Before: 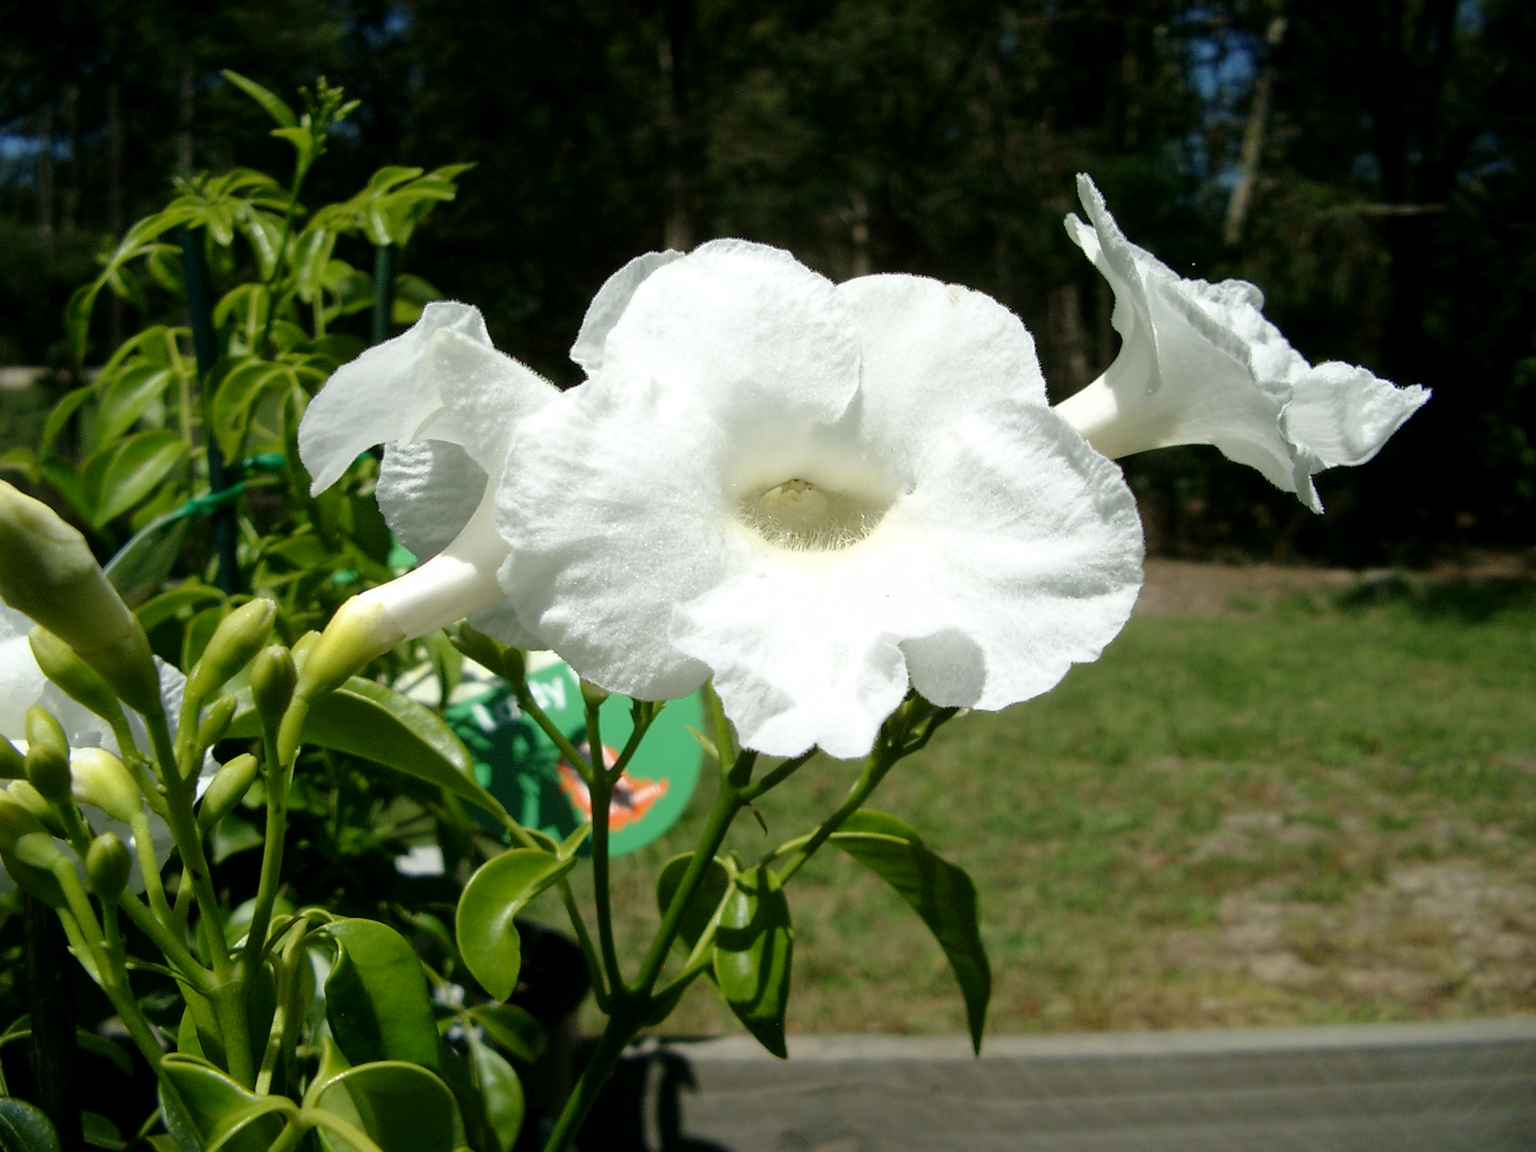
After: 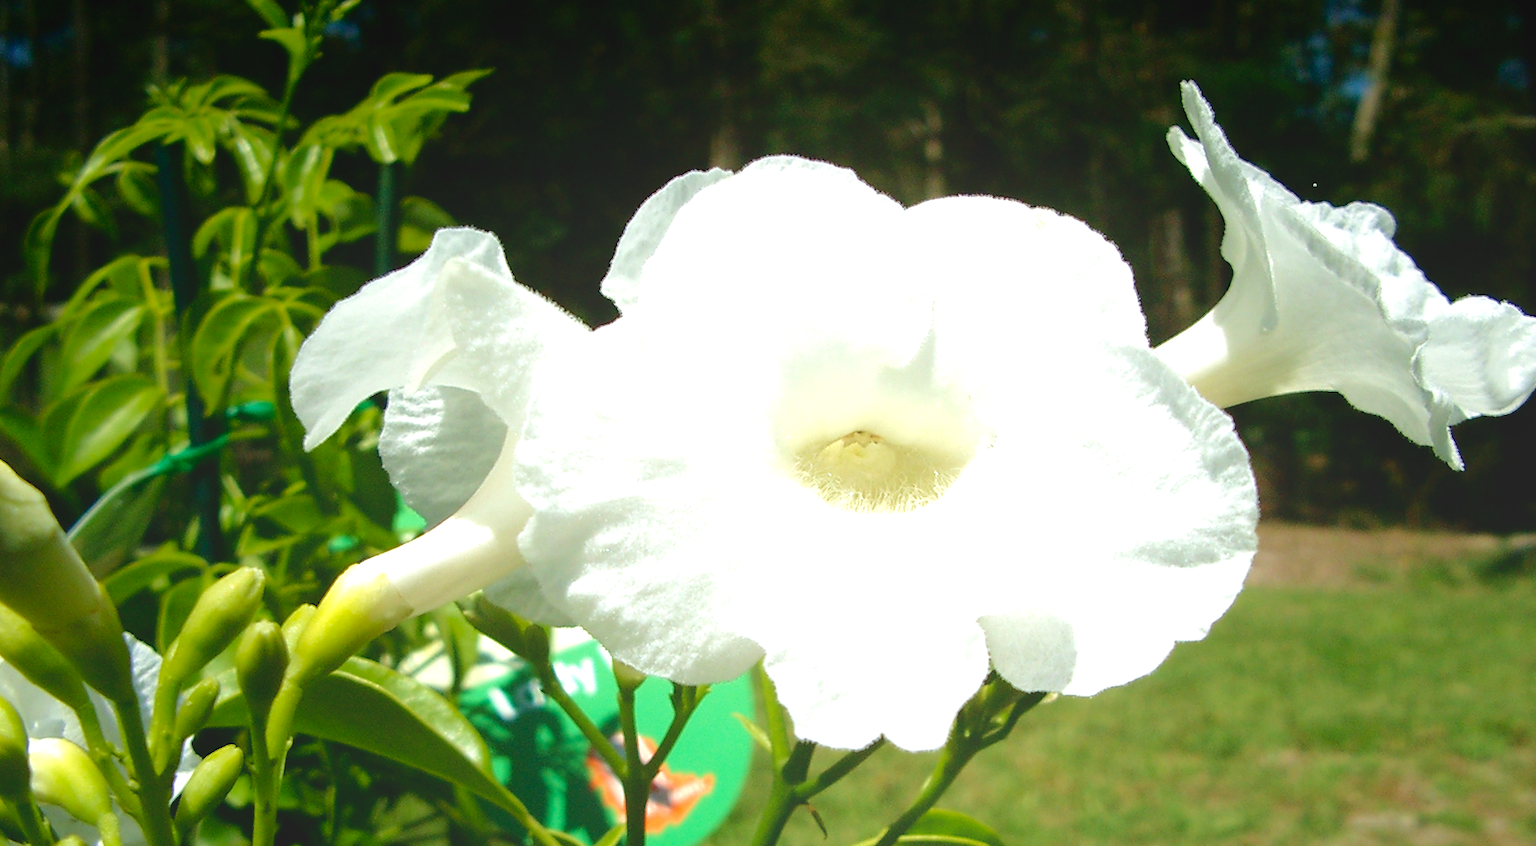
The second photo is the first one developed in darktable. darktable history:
levels: levels [0, 0.394, 0.787]
crop: left 2.949%, top 8.943%, right 9.664%, bottom 26.8%
velvia: on, module defaults
color balance rgb: perceptual saturation grading › global saturation 0.441%, global vibrance 16.008%, saturation formula JzAzBz (2021)
tone equalizer: on, module defaults
local contrast: detail 72%
